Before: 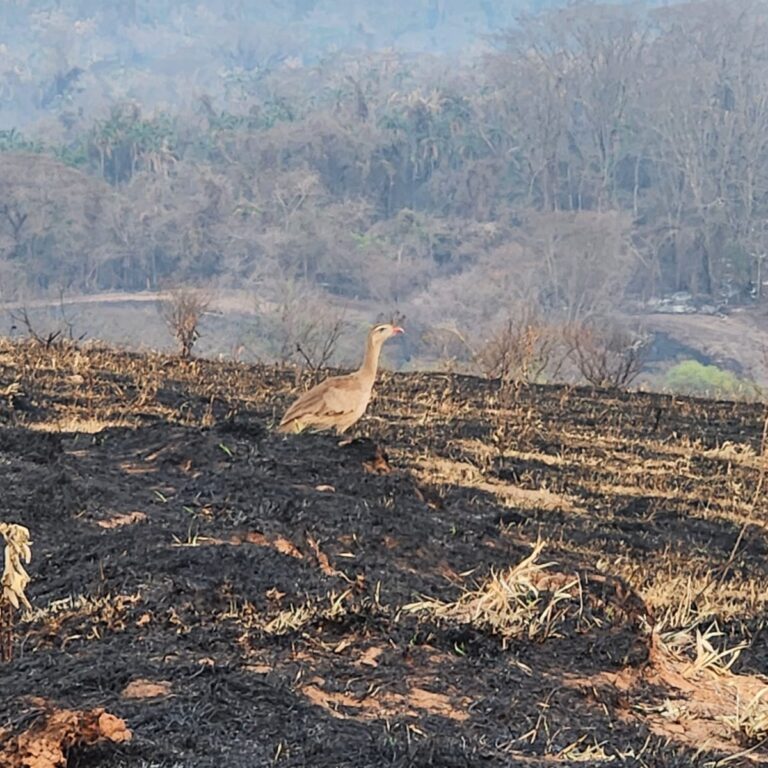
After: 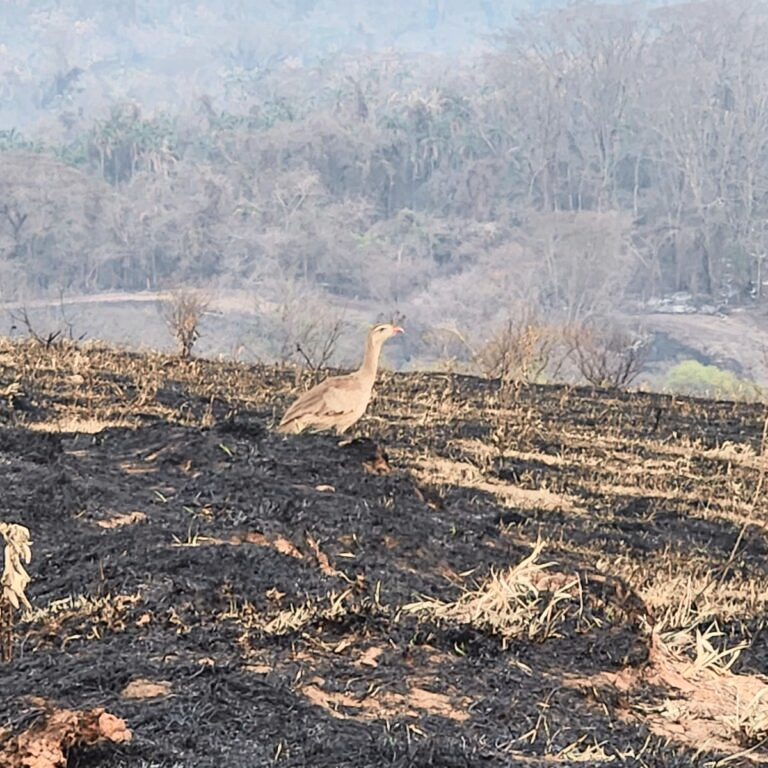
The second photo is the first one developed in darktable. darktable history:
tone curve: curves: ch0 [(0, 0) (0.739, 0.837) (1, 1)]; ch1 [(0, 0) (0.226, 0.261) (0.383, 0.397) (0.462, 0.473) (0.498, 0.502) (0.521, 0.52) (0.578, 0.57) (1, 1)]; ch2 [(0, 0) (0.438, 0.456) (0.5, 0.5) (0.547, 0.557) (0.597, 0.58) (0.629, 0.603) (1, 1)], color space Lab, independent channels, preserve colors none
